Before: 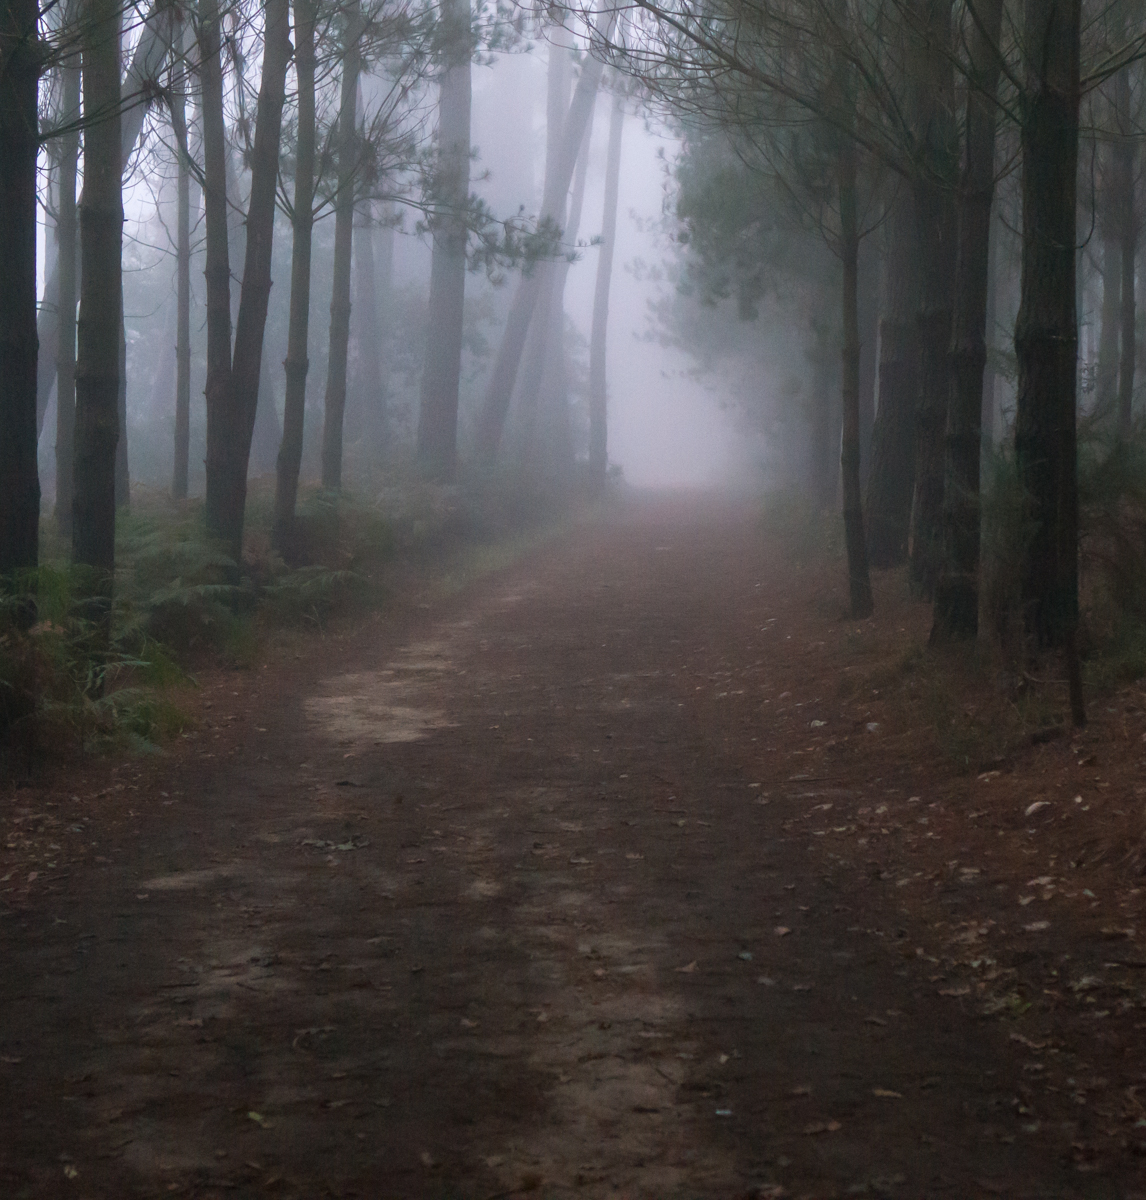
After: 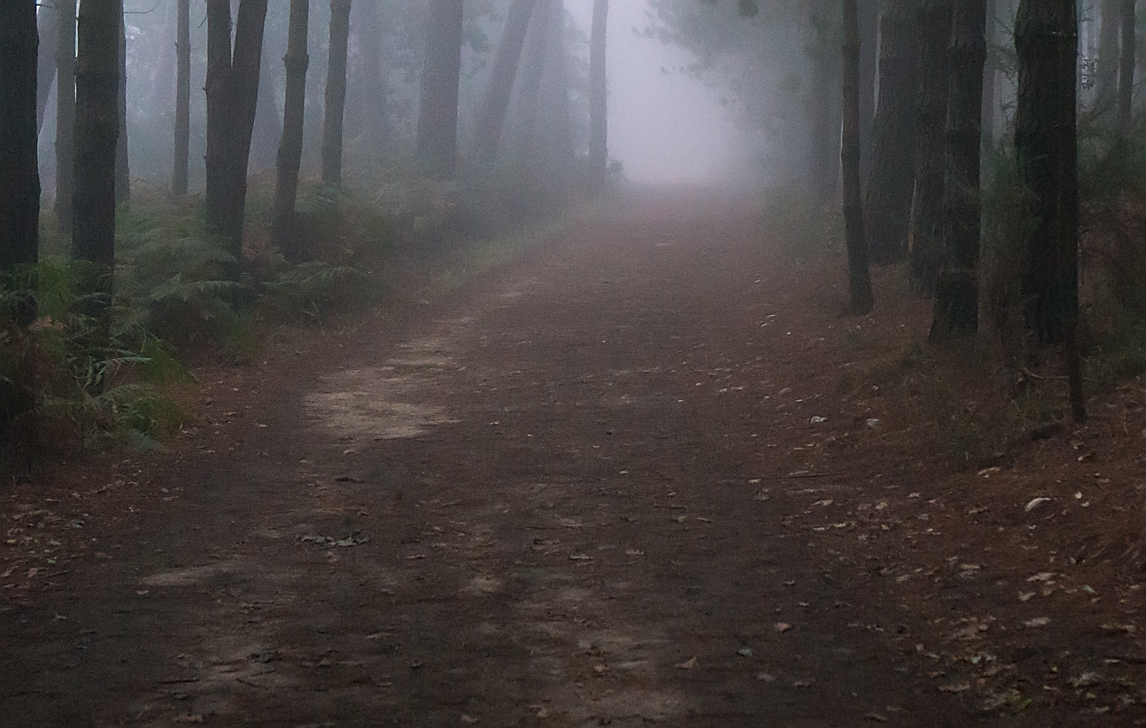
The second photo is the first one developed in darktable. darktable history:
crop and rotate: top 25.357%, bottom 13.942%
sharpen: radius 1.4, amount 1.25, threshold 0.7
